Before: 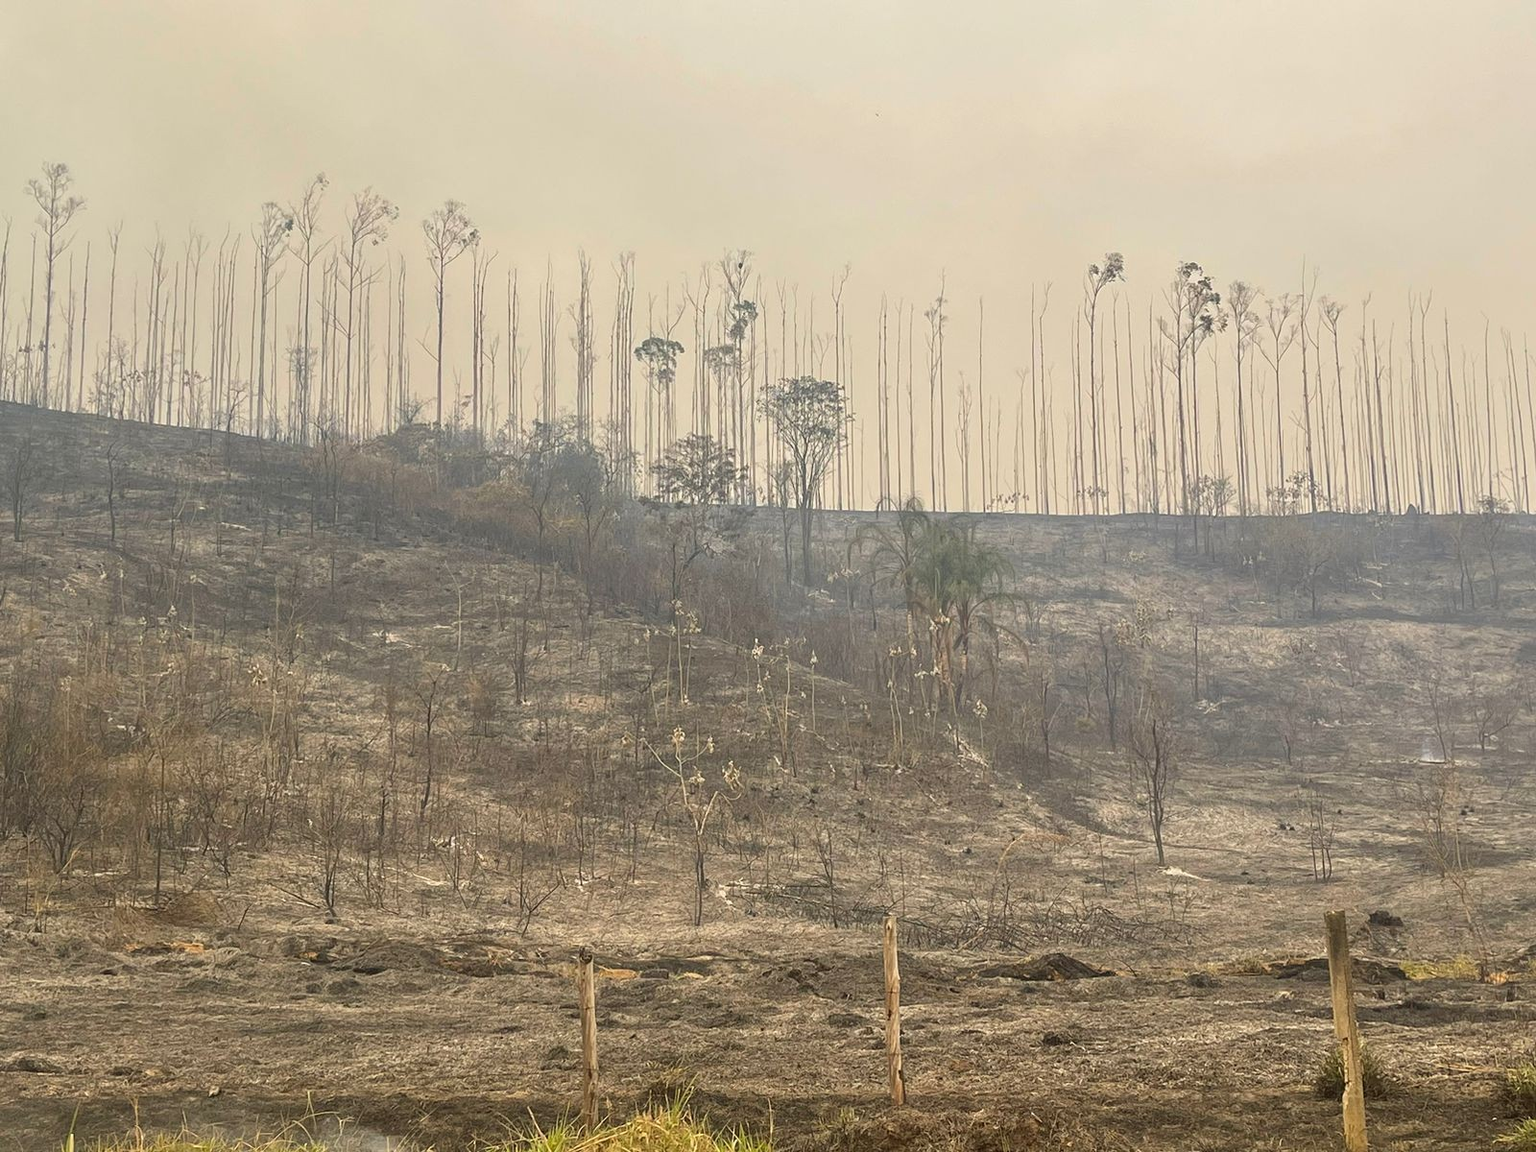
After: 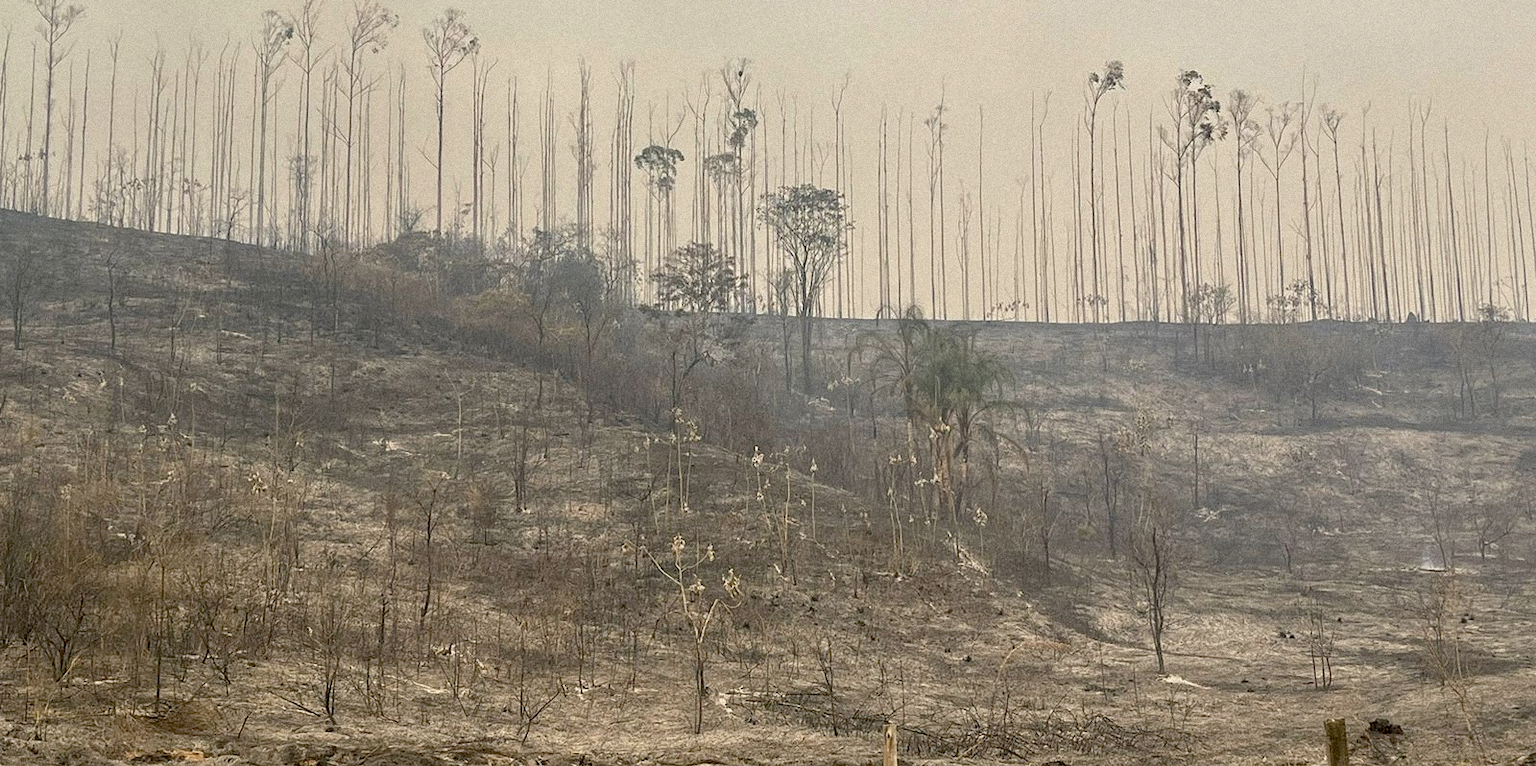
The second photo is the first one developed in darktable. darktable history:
grain: mid-tones bias 0%
crop: top 16.727%, bottom 16.727%
exposure: black level correction 0.029, exposure -0.073 EV, compensate highlight preservation false
color correction: saturation 0.8
